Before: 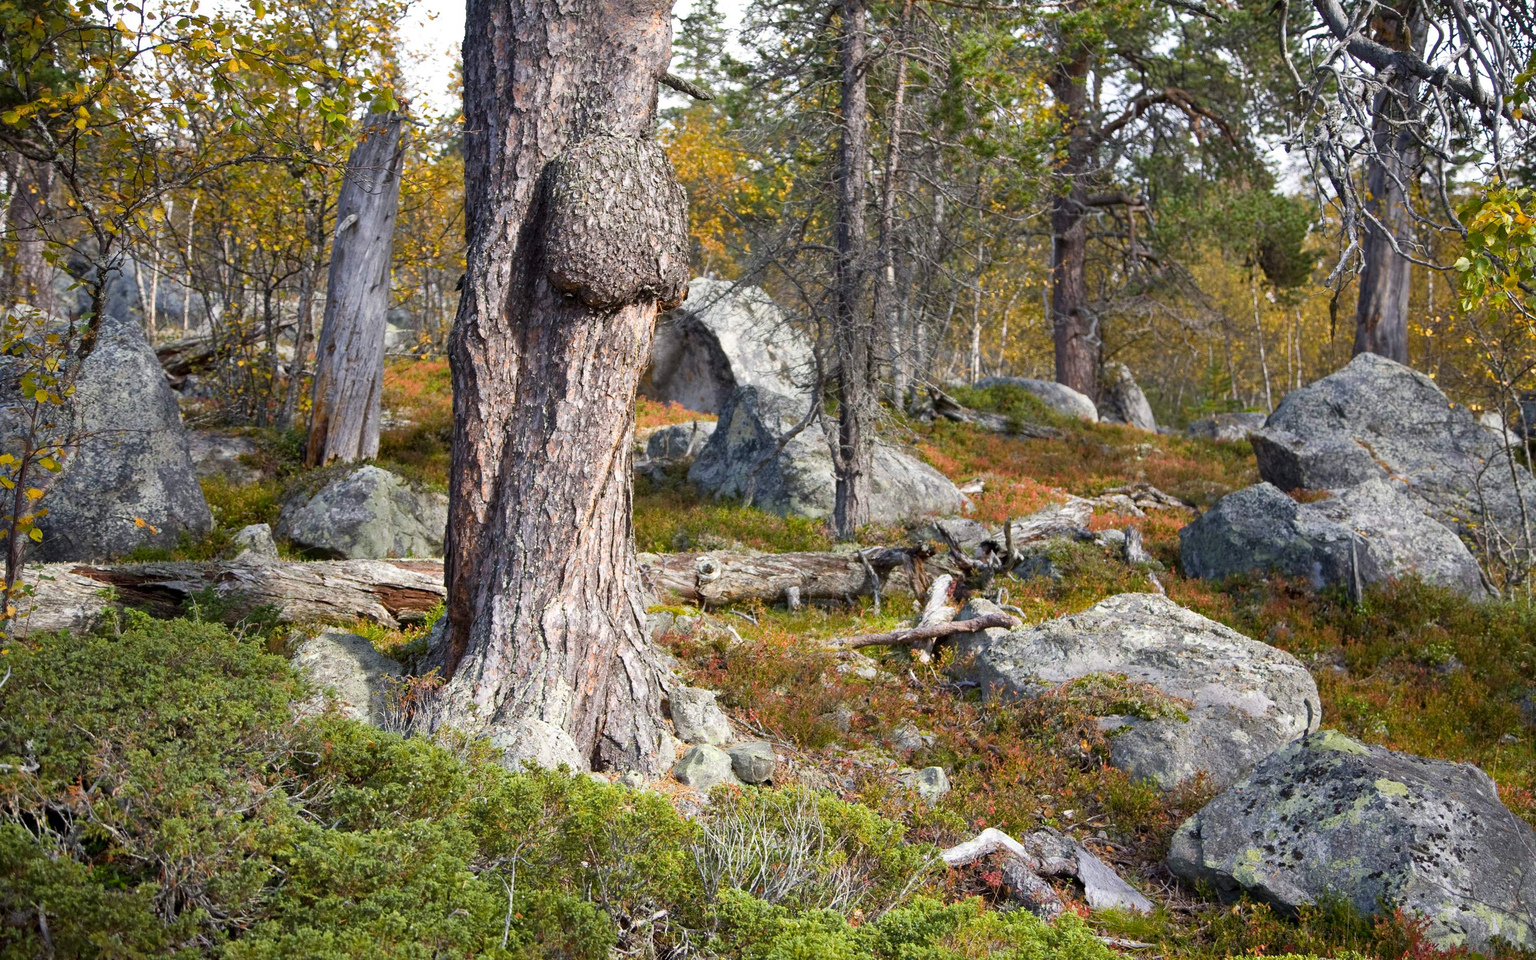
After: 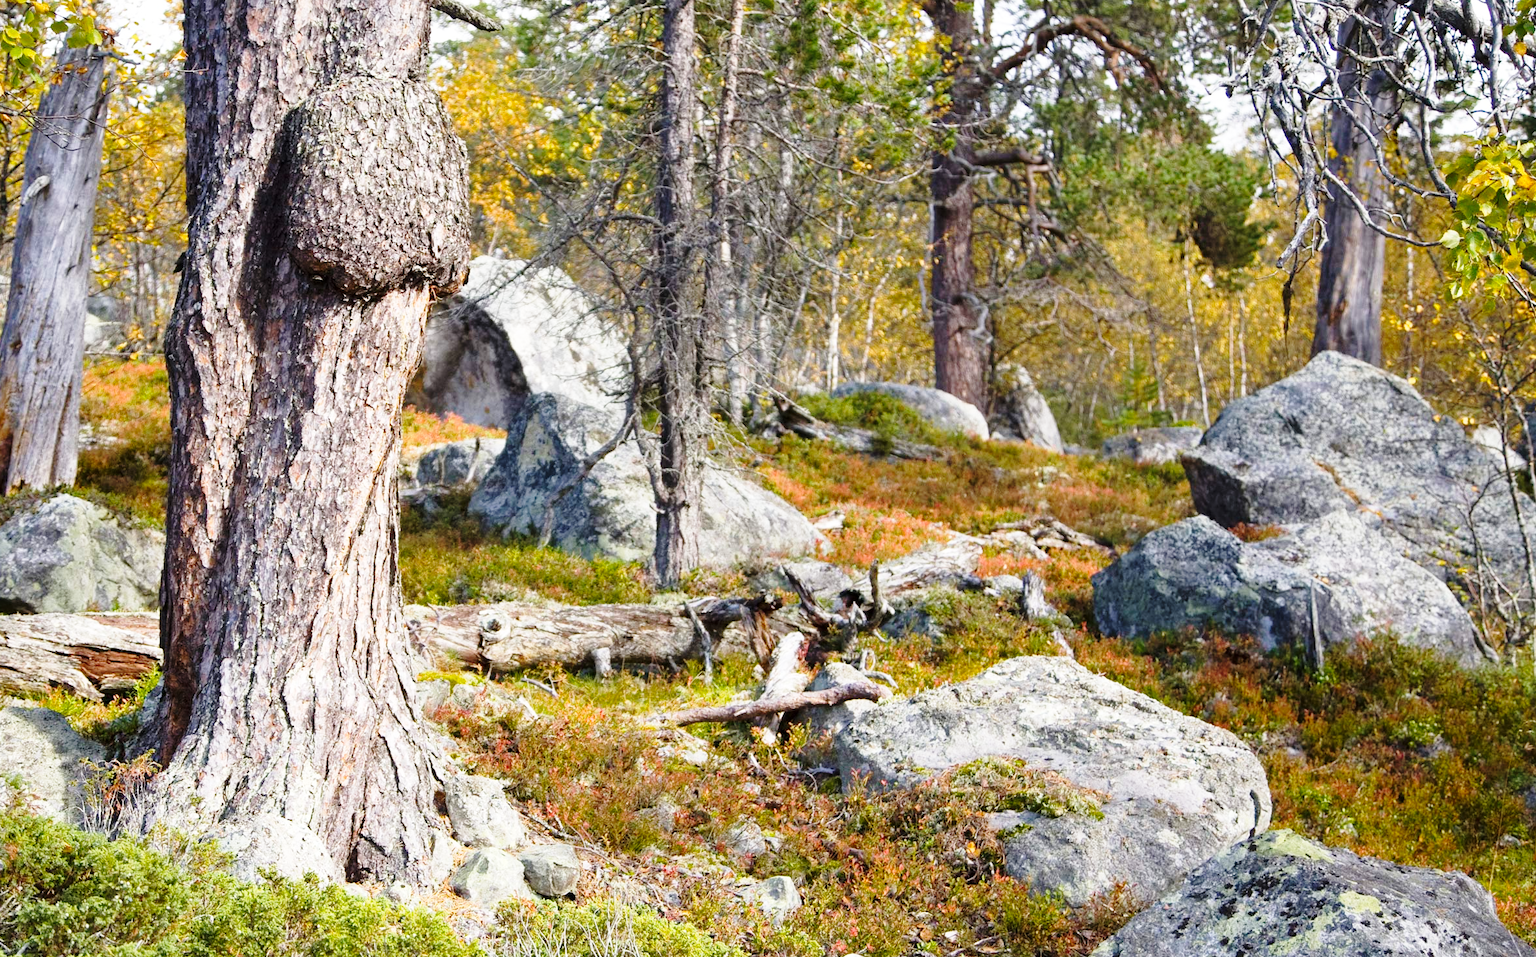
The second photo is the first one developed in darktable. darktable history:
crop and rotate: left 20.74%, top 7.912%, right 0.375%, bottom 13.378%
base curve: curves: ch0 [(0, 0) (0.028, 0.03) (0.121, 0.232) (0.46, 0.748) (0.859, 0.968) (1, 1)], preserve colors none
